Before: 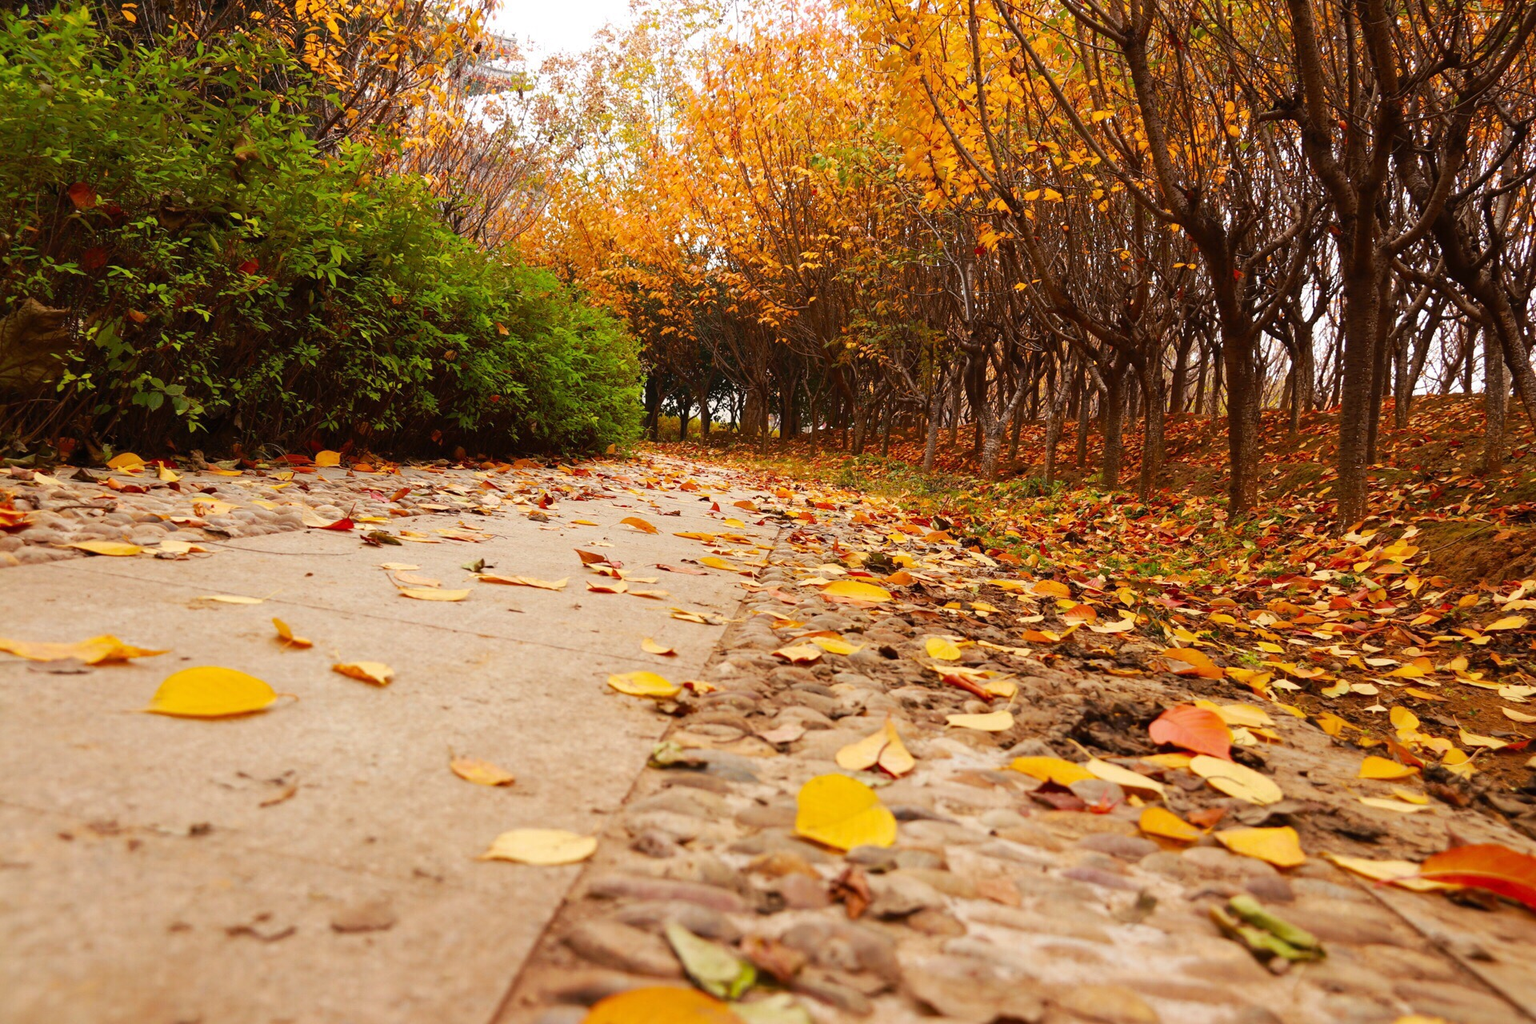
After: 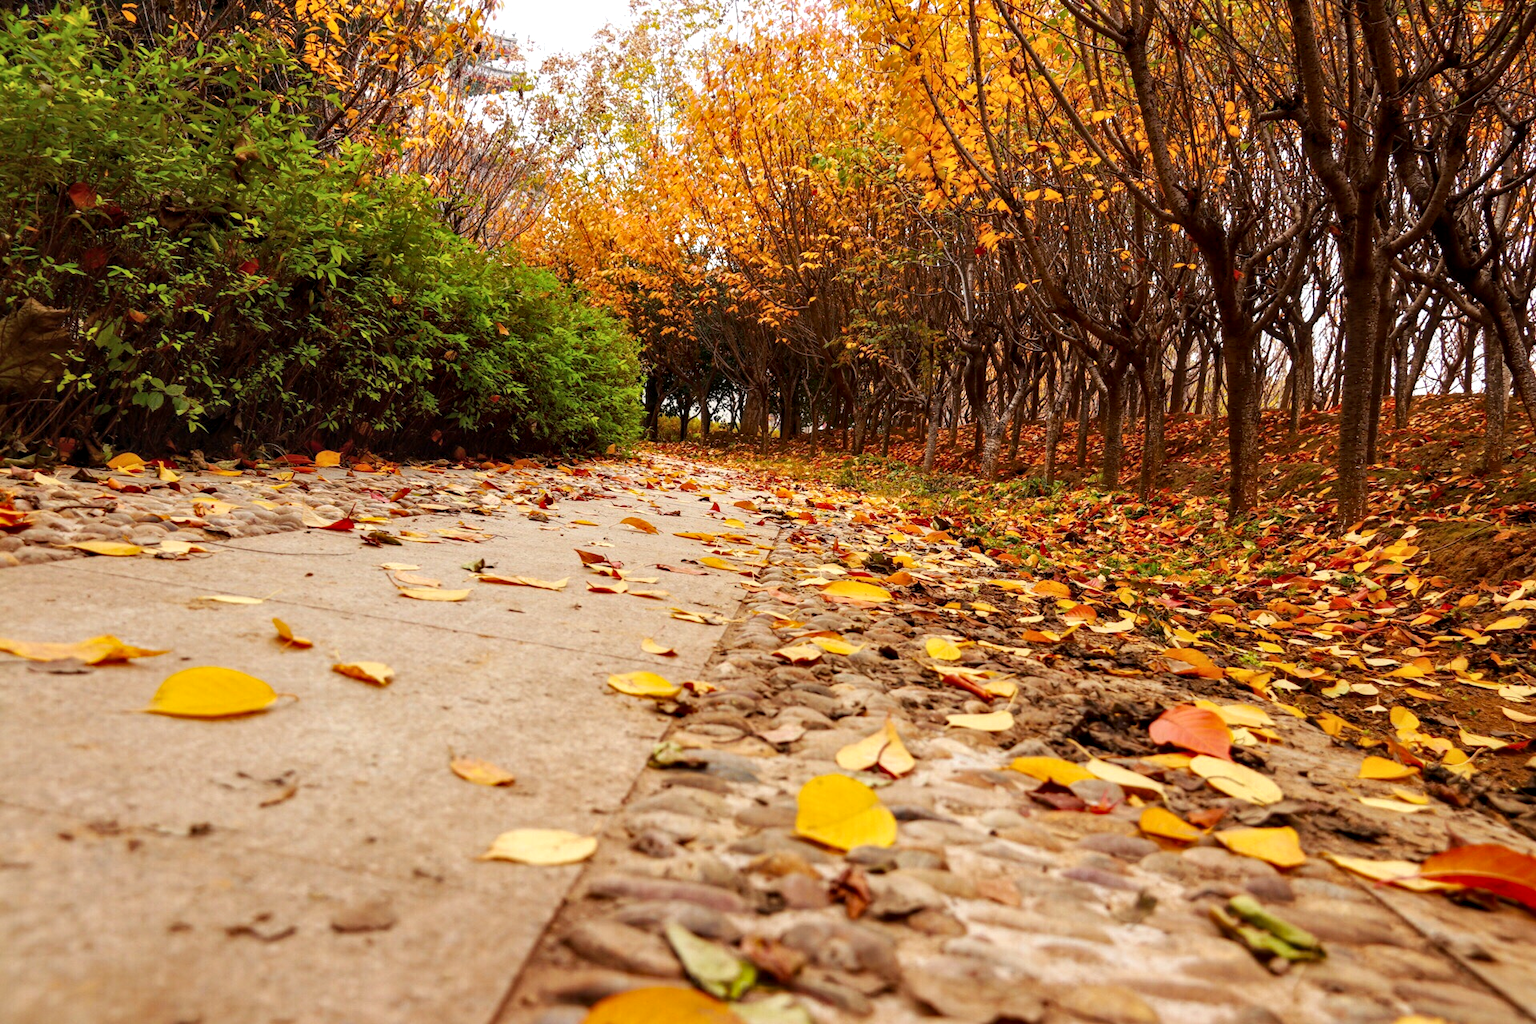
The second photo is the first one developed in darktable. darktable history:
local contrast: on, module defaults
contrast equalizer: octaves 7, y [[0.6 ×6], [0.55 ×6], [0 ×6], [0 ×6], [0 ×6]], mix 0.3
